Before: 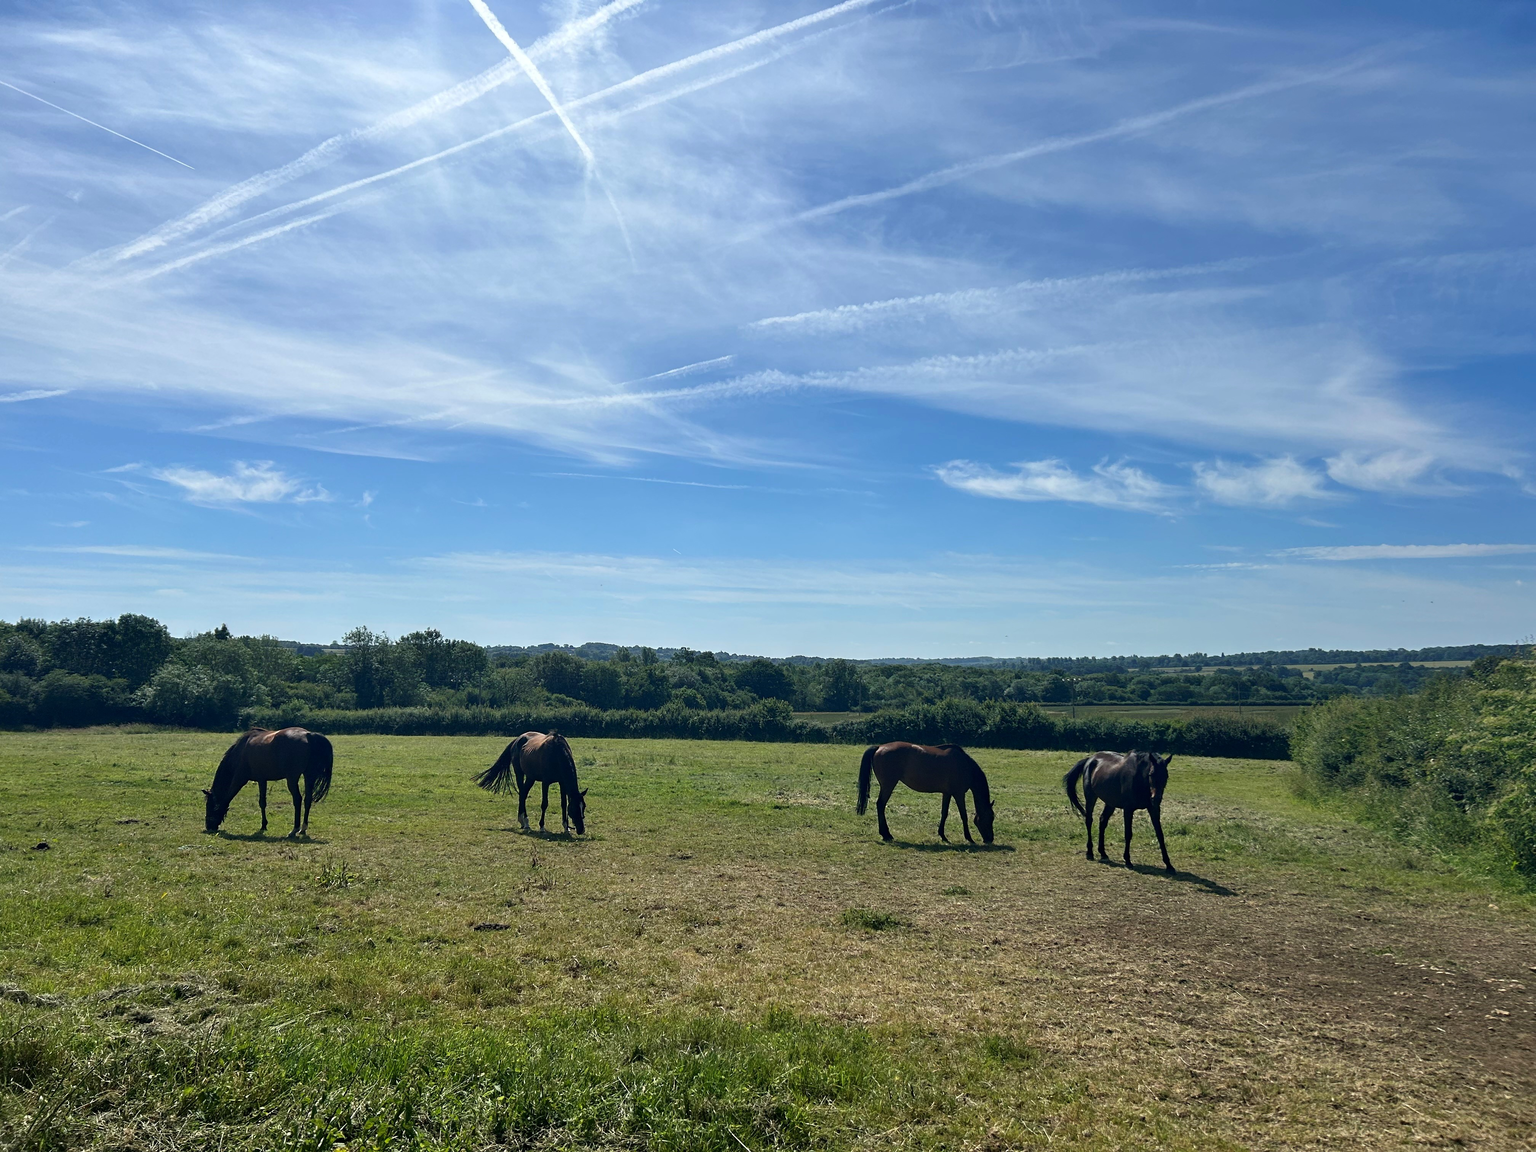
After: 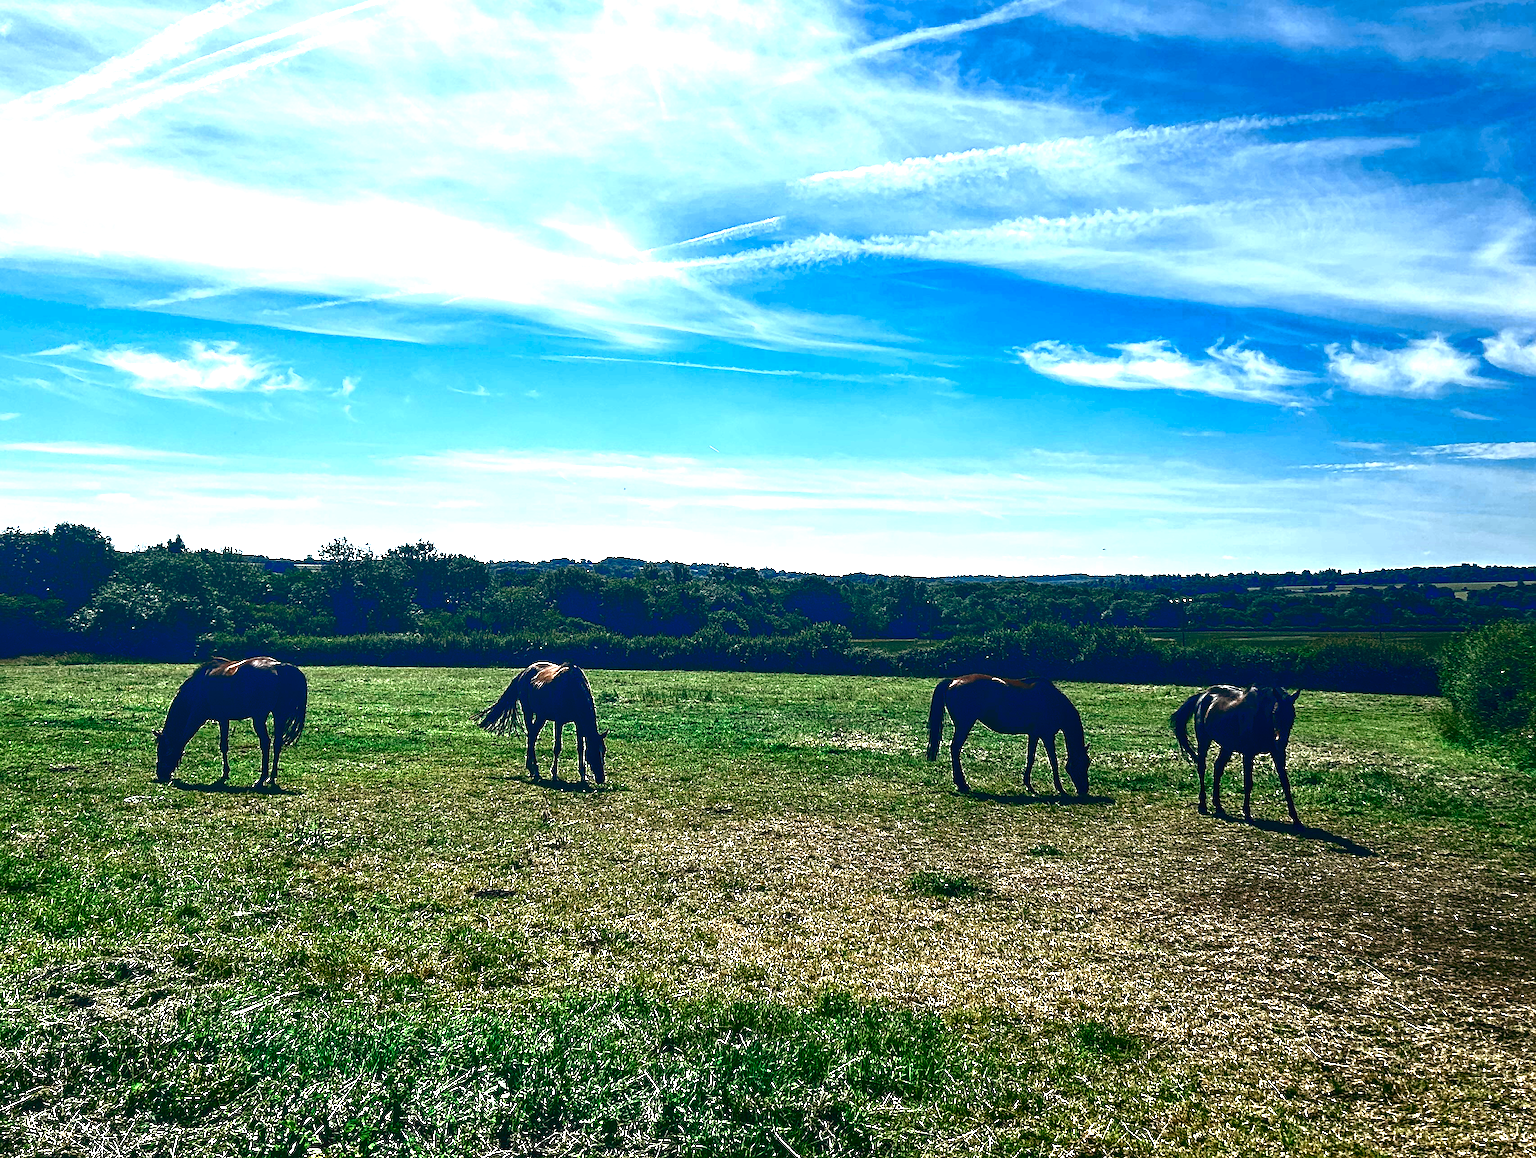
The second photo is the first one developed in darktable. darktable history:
color balance rgb: shadows lift › luminance -28.881%, shadows lift › chroma 10.046%, shadows lift › hue 231.45°, perceptual saturation grading › global saturation 0.726%, perceptual saturation grading › highlights -30.525%, perceptual saturation grading › shadows 19.484%, saturation formula JzAzBz (2021)
exposure: black level correction 0, exposure 1.182 EV, compensate highlight preservation false
crop and rotate: left 4.81%, top 14.967%, right 10.662%
local contrast: detail 130%
color zones: curves: ch0 [(0, 0.5) (0.125, 0.4) (0.25, 0.5) (0.375, 0.4) (0.5, 0.4) (0.625, 0.35) (0.75, 0.35) (0.875, 0.5)]; ch1 [(0, 0.35) (0.125, 0.45) (0.25, 0.35) (0.375, 0.35) (0.5, 0.35) (0.625, 0.35) (0.75, 0.45) (0.875, 0.35)]; ch2 [(0, 0.6) (0.125, 0.5) (0.25, 0.5) (0.375, 0.6) (0.5, 0.6) (0.625, 0.5) (0.75, 0.5) (0.875, 0.5)]
contrast brightness saturation: brightness -0.984, saturation 0.997
tone equalizer: edges refinement/feathering 500, mask exposure compensation -1.57 EV, preserve details no
sharpen: on, module defaults
